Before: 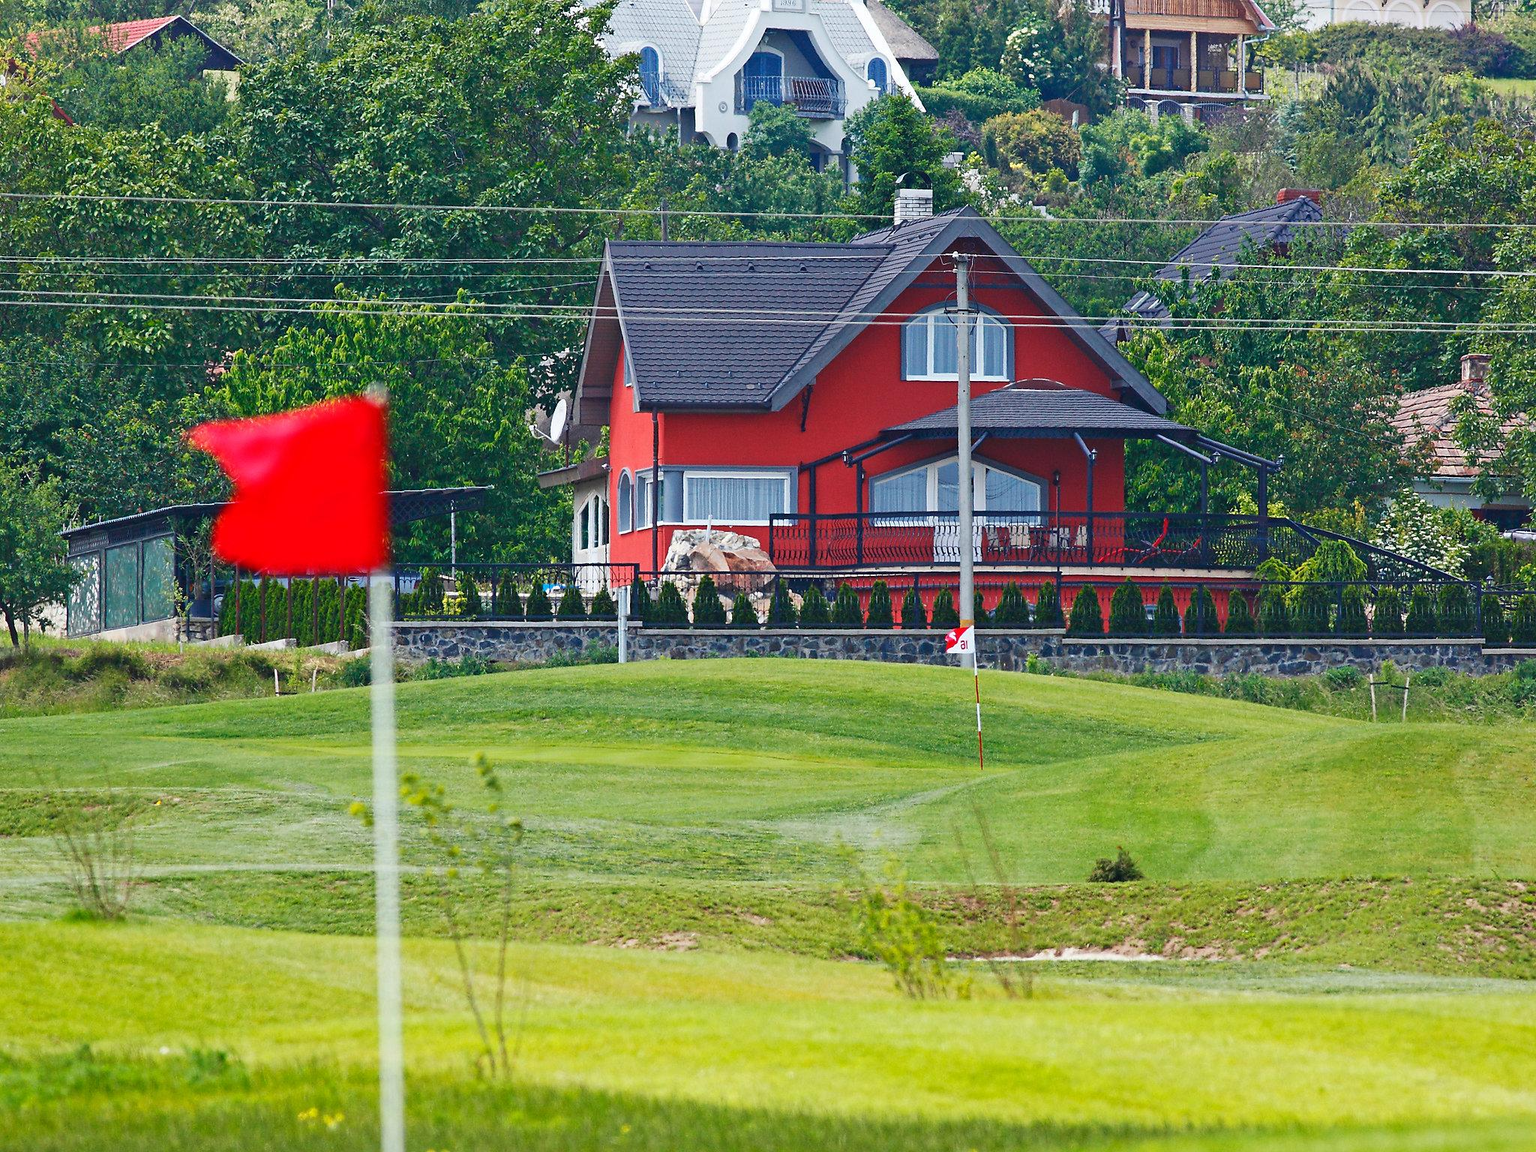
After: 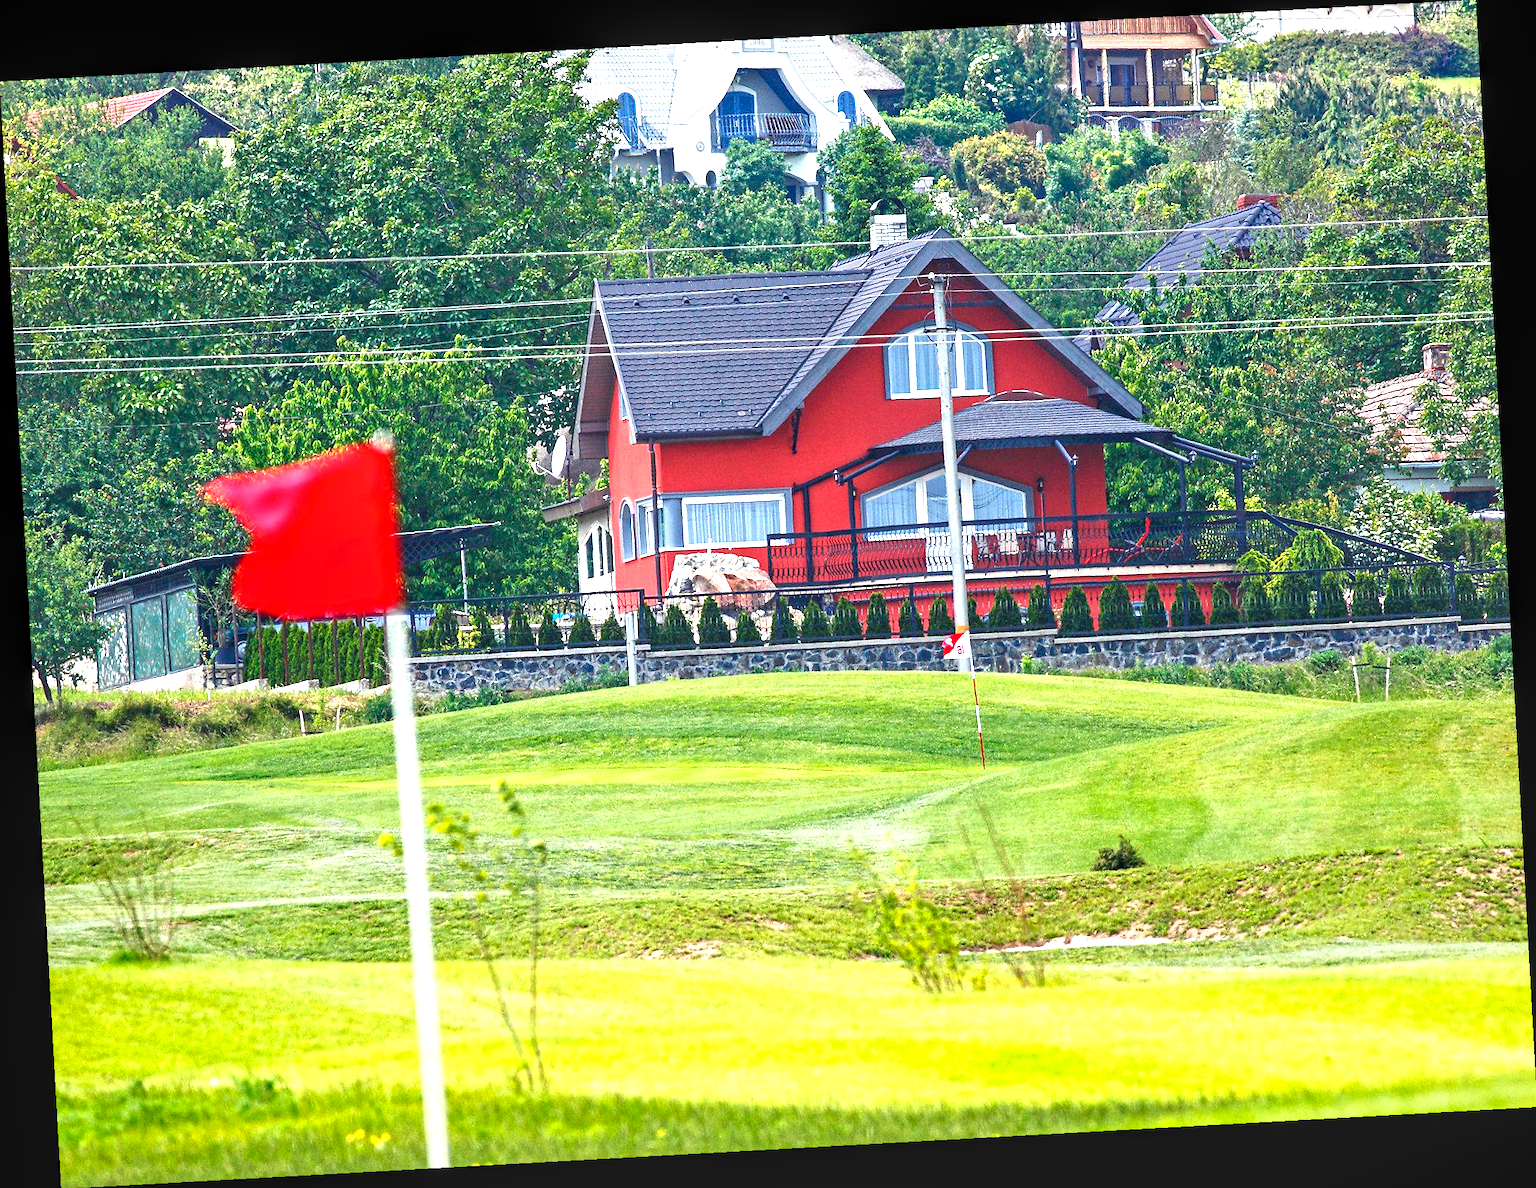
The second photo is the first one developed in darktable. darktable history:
exposure: exposure 1.15 EV, compensate highlight preservation false
local contrast: detail 130%
rotate and perspective: rotation -3.18°, automatic cropping off
